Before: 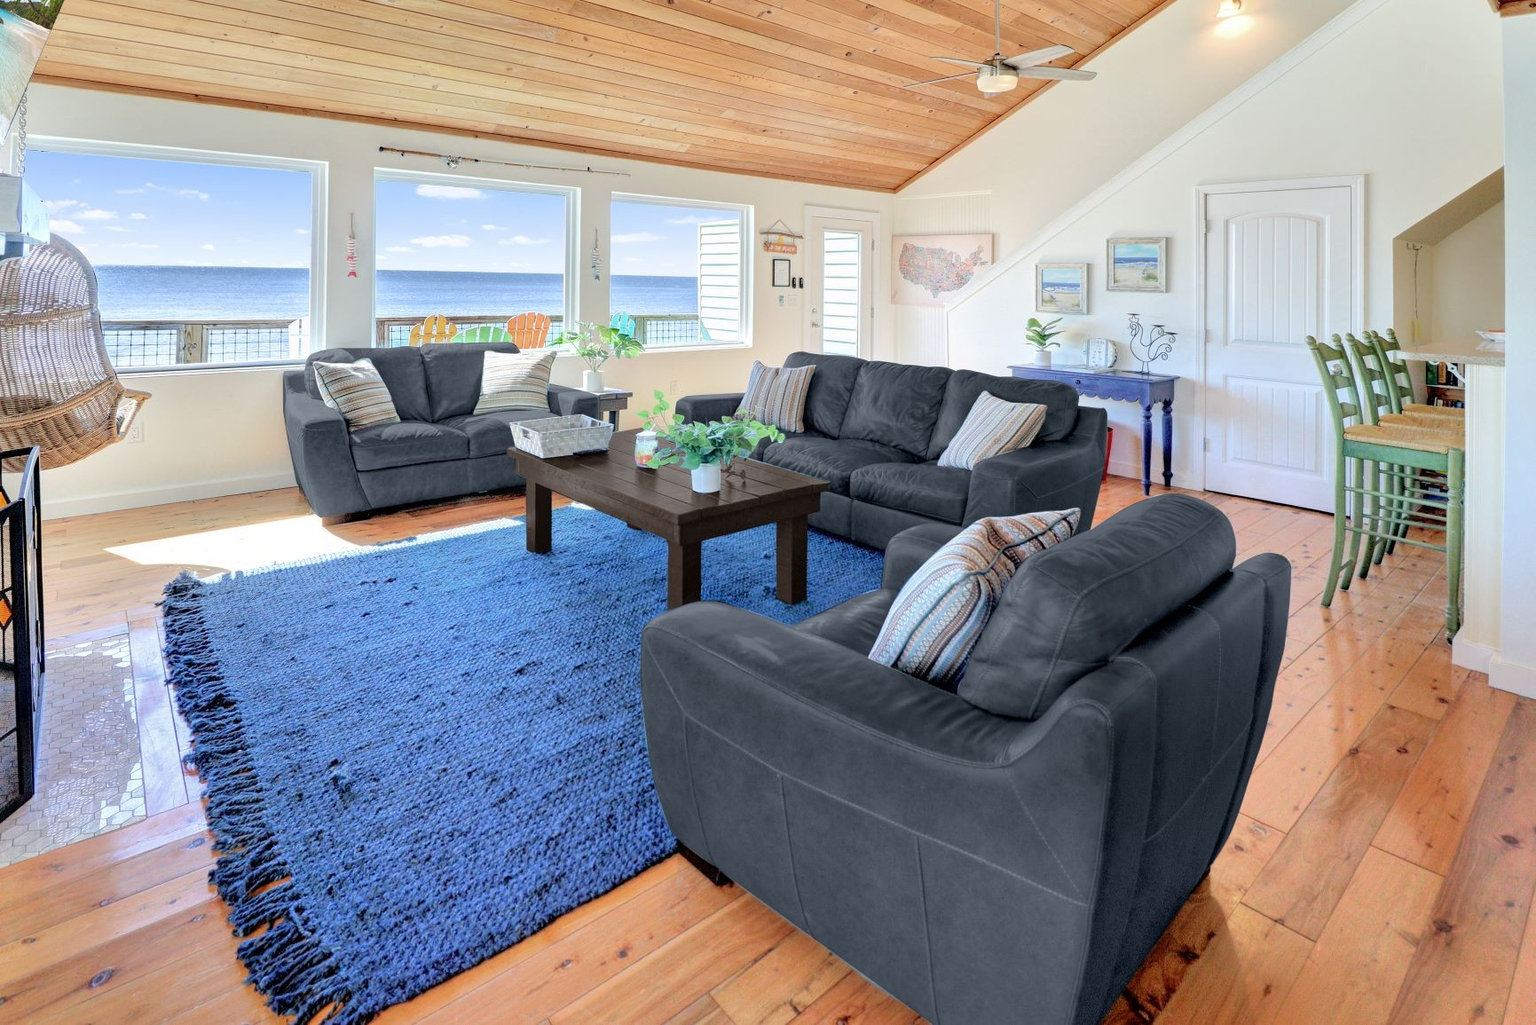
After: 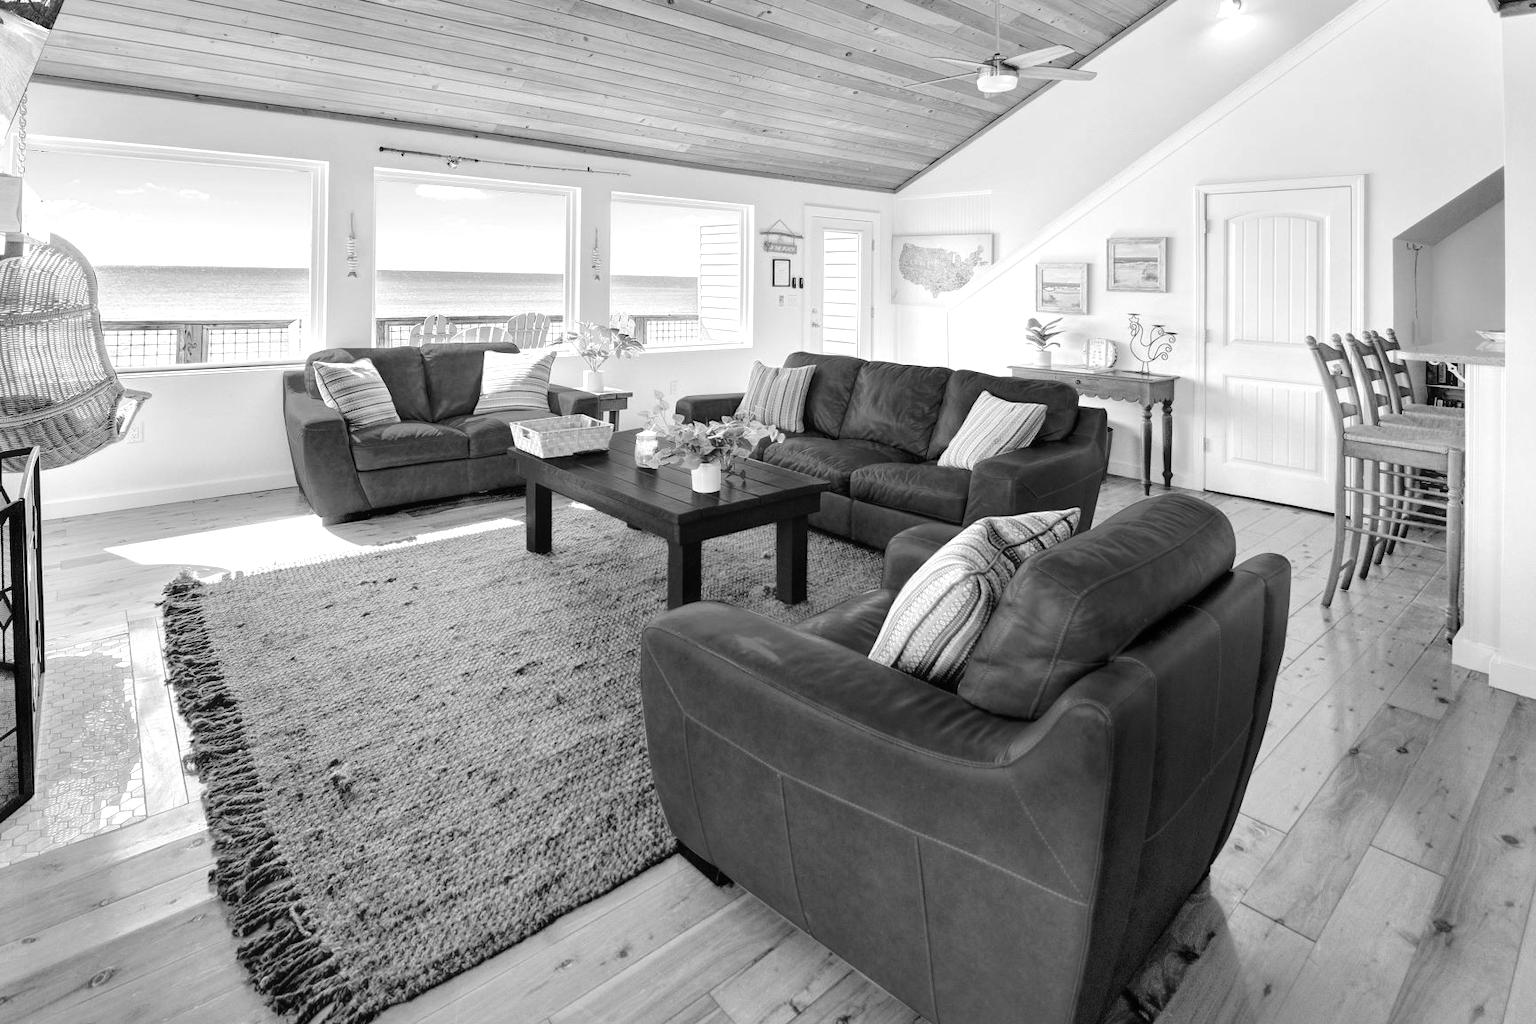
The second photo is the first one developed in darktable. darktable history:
haze removal: strength -0.039, compatibility mode true, adaptive false
tone equalizer: -8 EV -0.395 EV, -7 EV -0.384 EV, -6 EV -0.353 EV, -5 EV -0.262 EV, -3 EV 0.24 EV, -2 EV 0.329 EV, -1 EV 0.403 EV, +0 EV 0.412 EV, edges refinement/feathering 500, mask exposure compensation -1.57 EV, preserve details no
color calibration: output gray [0.267, 0.423, 0.261, 0], illuminant same as pipeline (D50), adaptation none (bypass), x 0.332, y 0.334, temperature 5019.11 K
